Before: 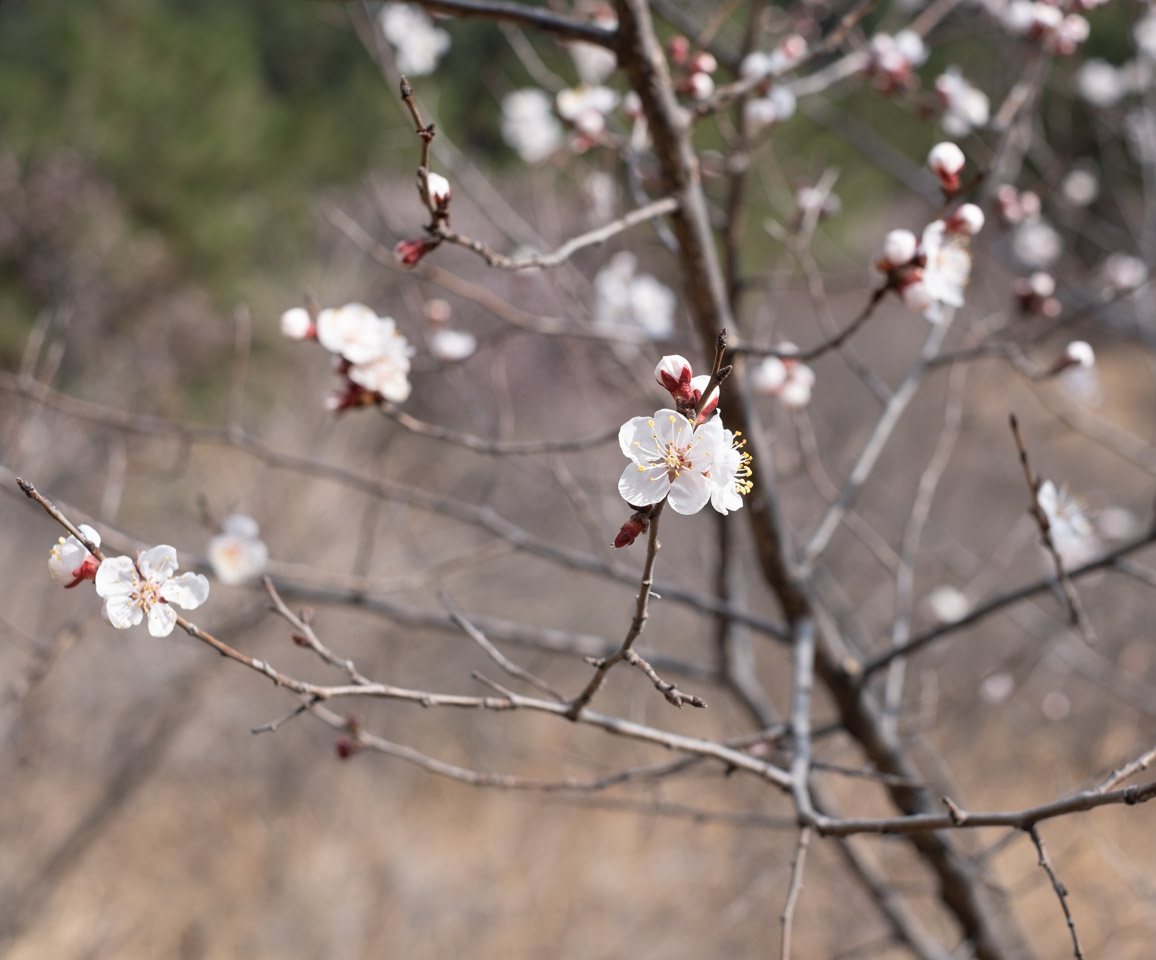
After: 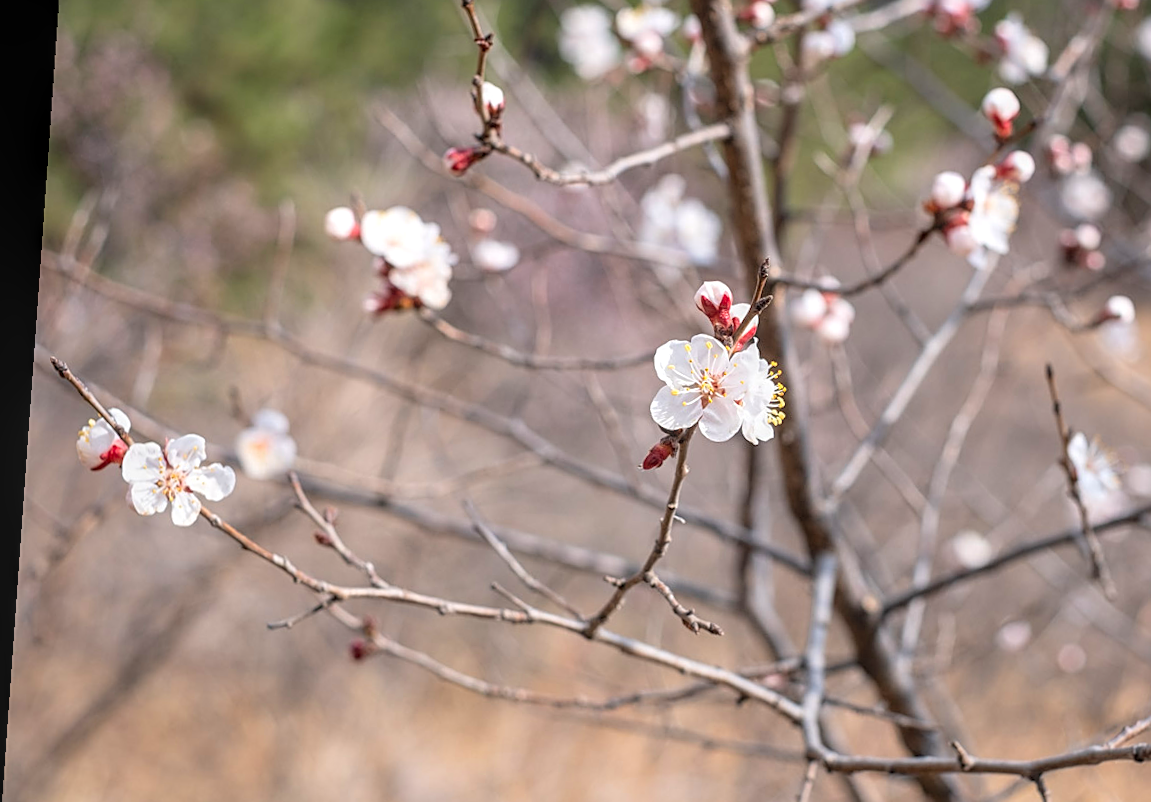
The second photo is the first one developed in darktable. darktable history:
contrast brightness saturation: contrast 0.07, brightness 0.18, saturation 0.4
crop and rotate: angle 0.03°, top 11.643%, right 5.651%, bottom 11.189%
sharpen: on, module defaults
local contrast: highlights 0%, shadows 0%, detail 133%
rotate and perspective: rotation 4.1°, automatic cropping off
